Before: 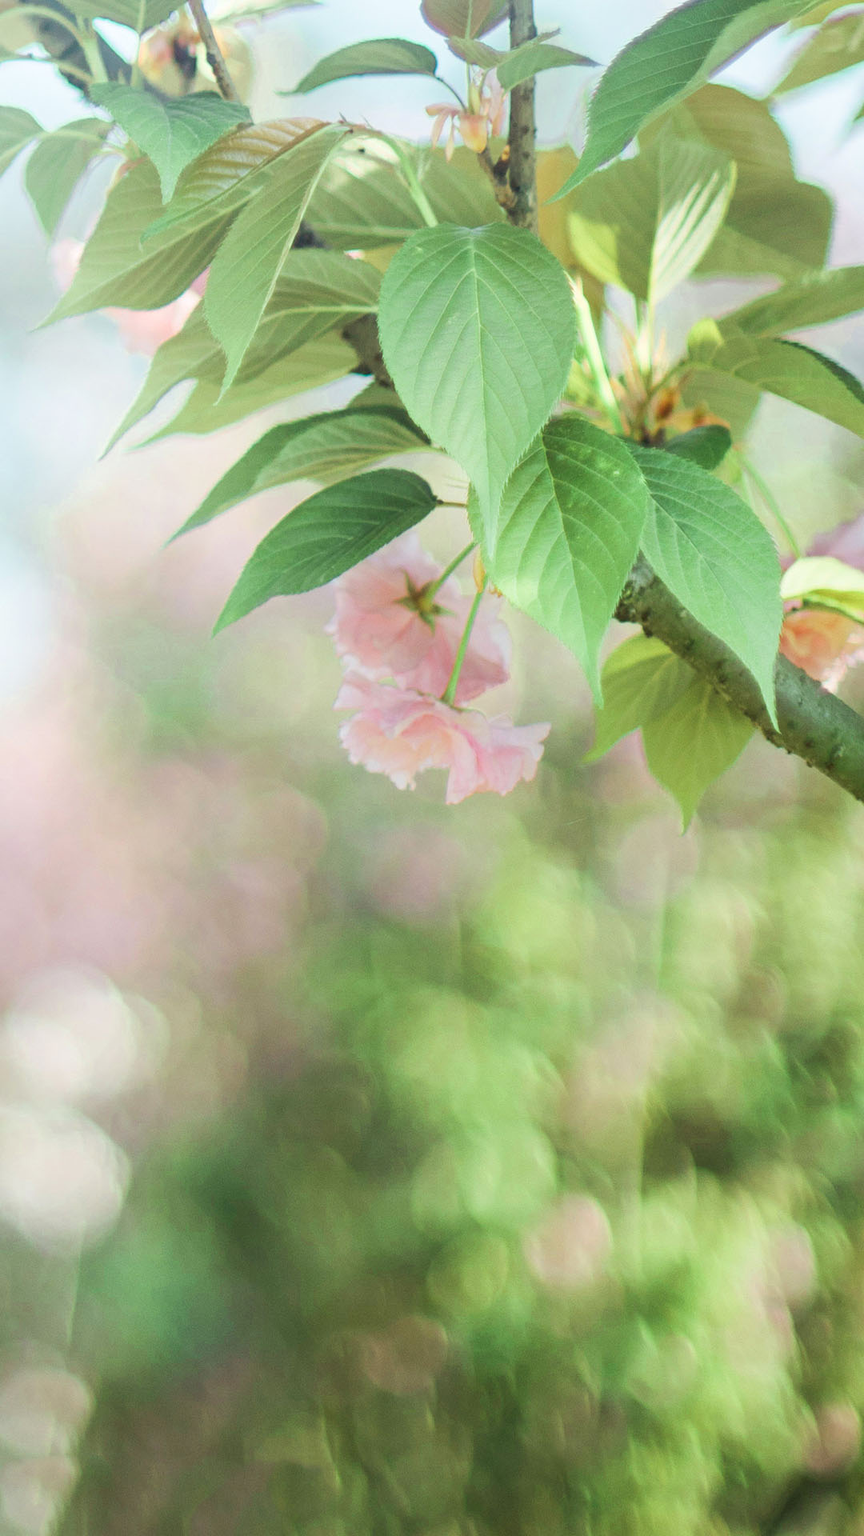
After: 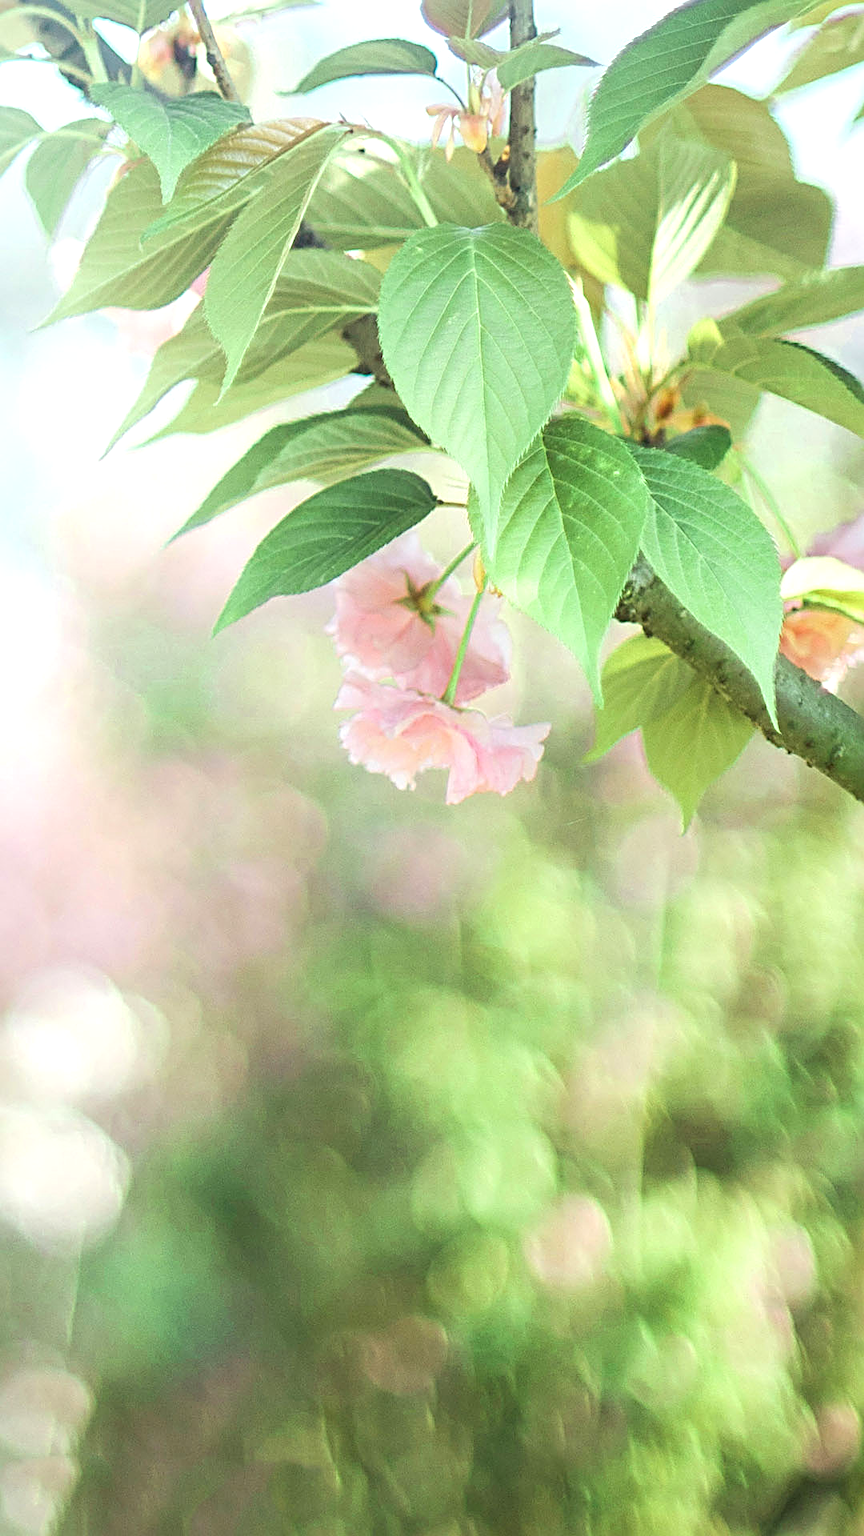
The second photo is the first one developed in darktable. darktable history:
sharpen: radius 2.826, amount 0.717
exposure: exposure 0.438 EV, compensate highlight preservation false
